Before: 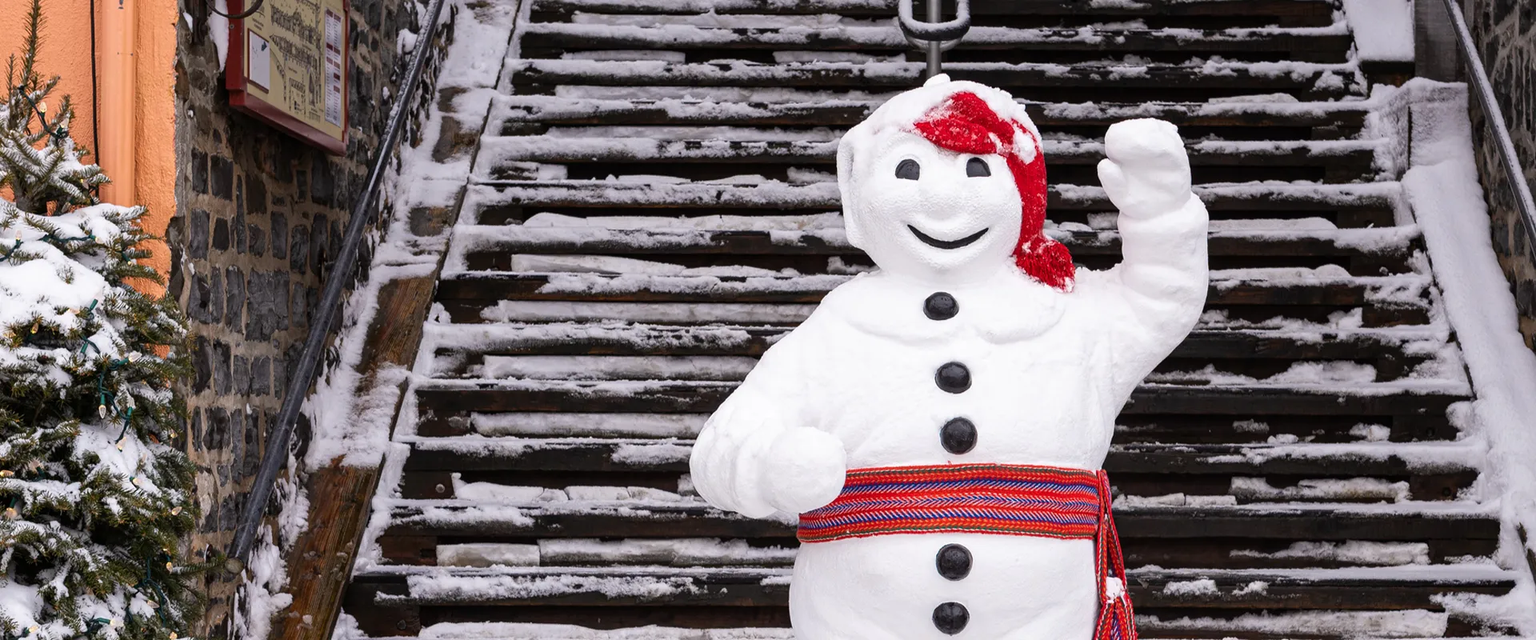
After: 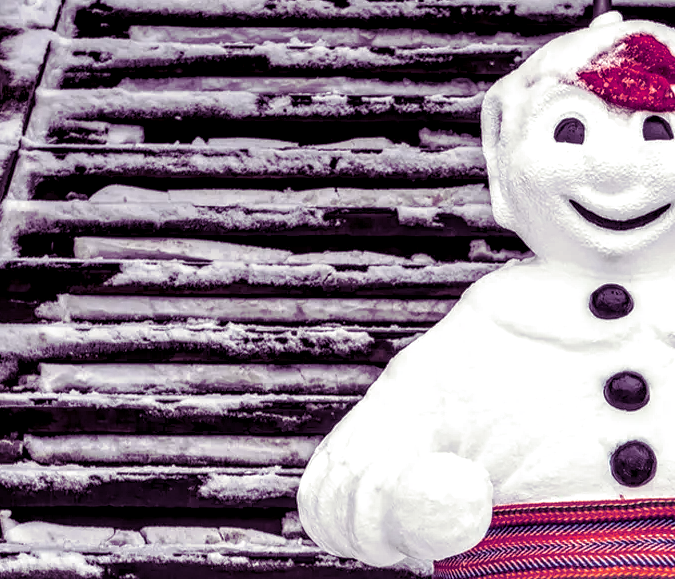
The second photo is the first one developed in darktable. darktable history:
local contrast: highlights 20%, detail 197%
crop and rotate: left 29.476%, top 10.214%, right 35.32%, bottom 17.333%
split-toning: shadows › hue 277.2°, shadows › saturation 0.74
